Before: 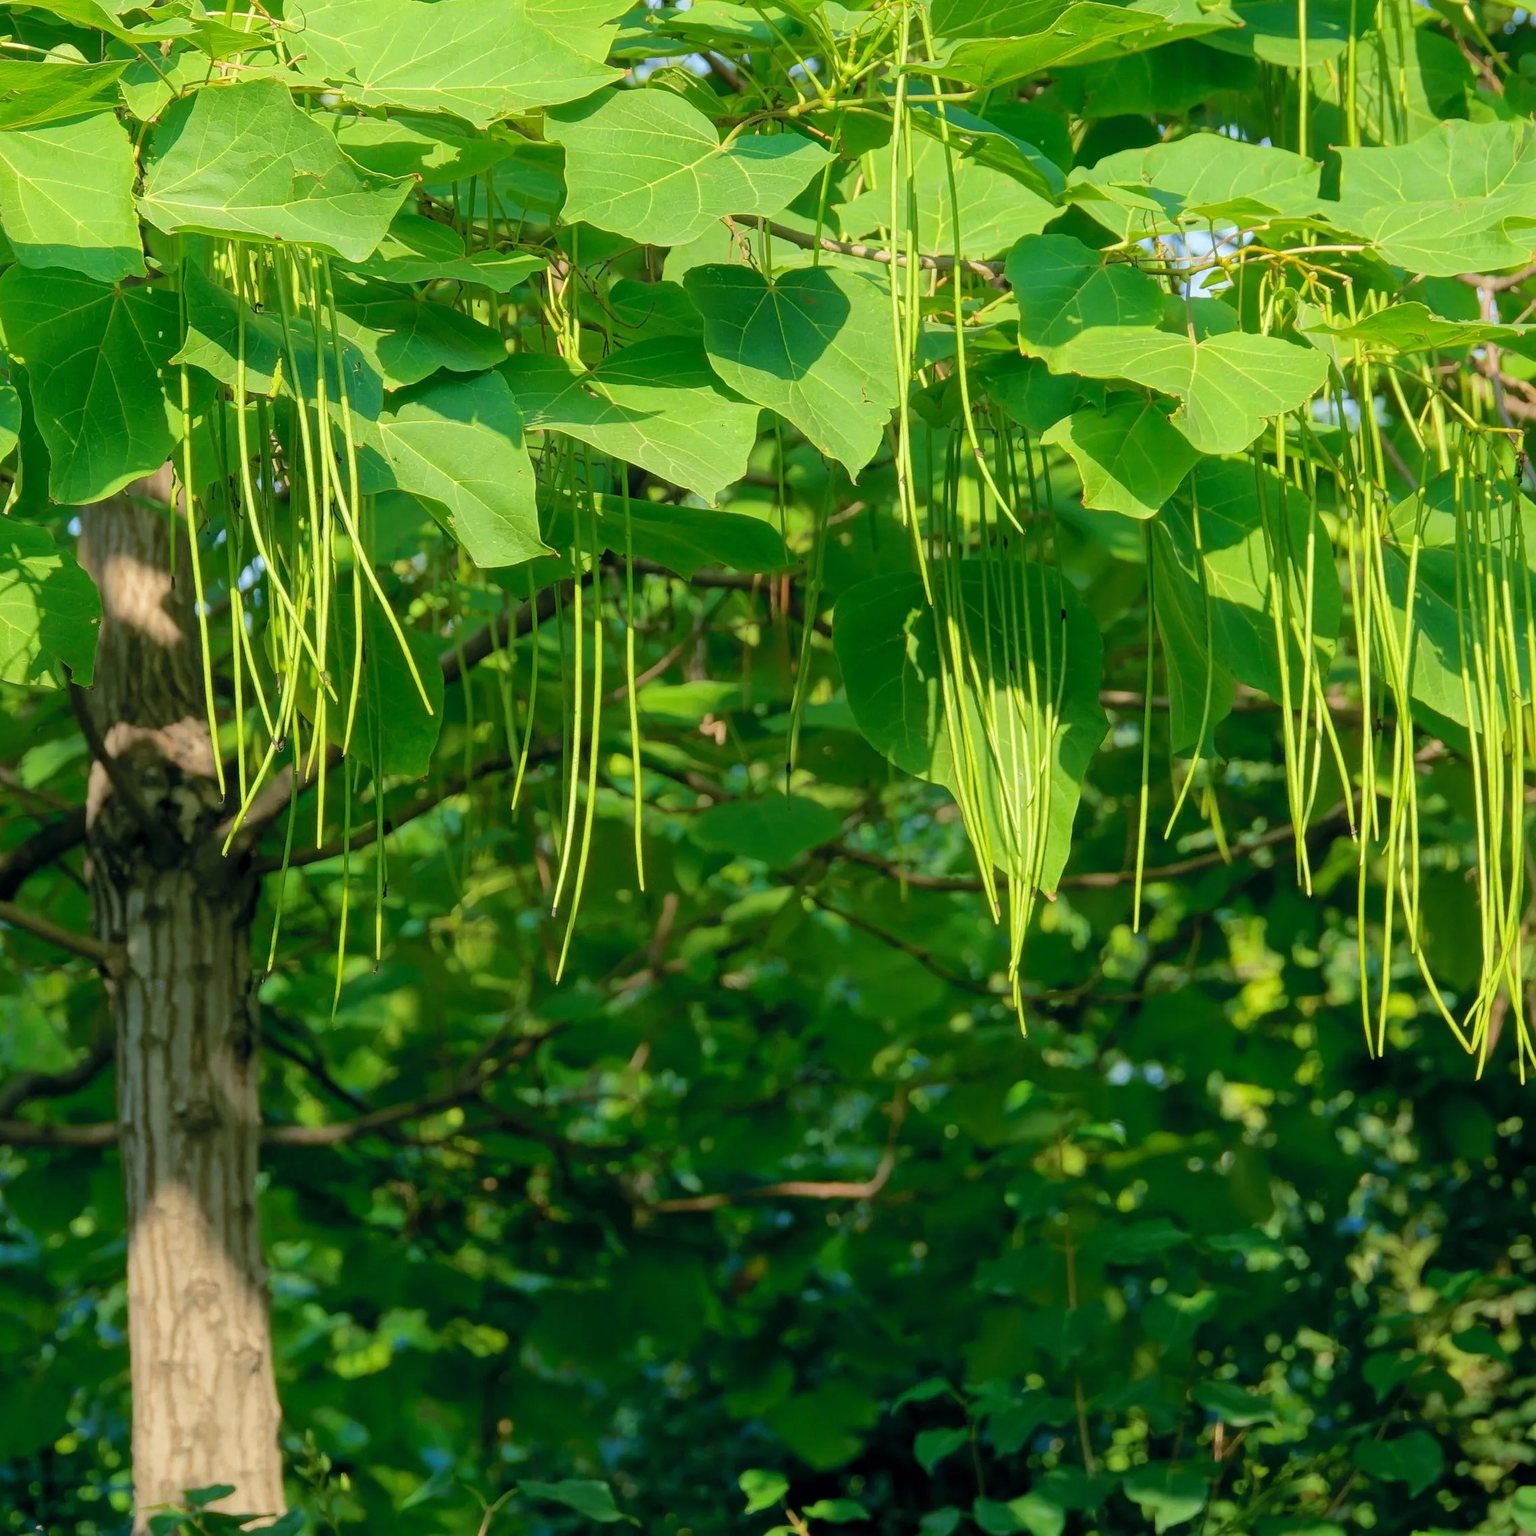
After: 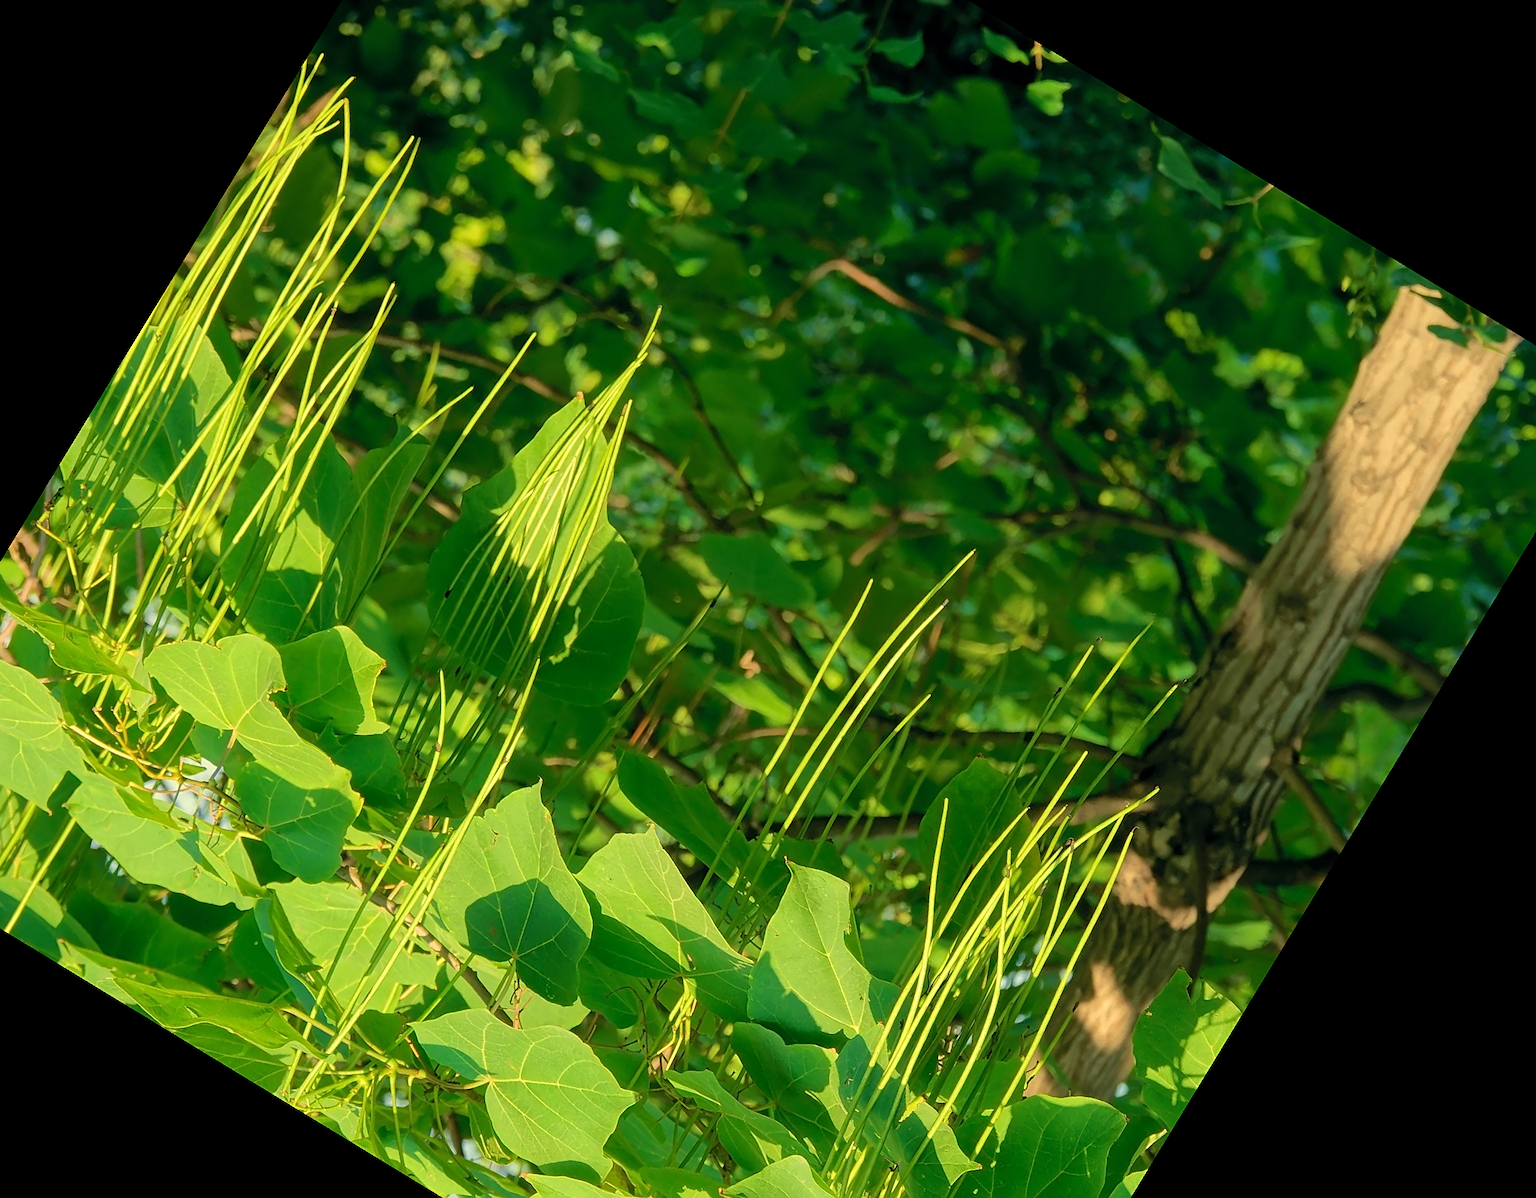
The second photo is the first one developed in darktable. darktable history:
sharpen: on, module defaults
crop and rotate: angle 148.68°, left 9.111%, top 15.603%, right 4.588%, bottom 17.041%
white balance: red 1.08, blue 0.791
